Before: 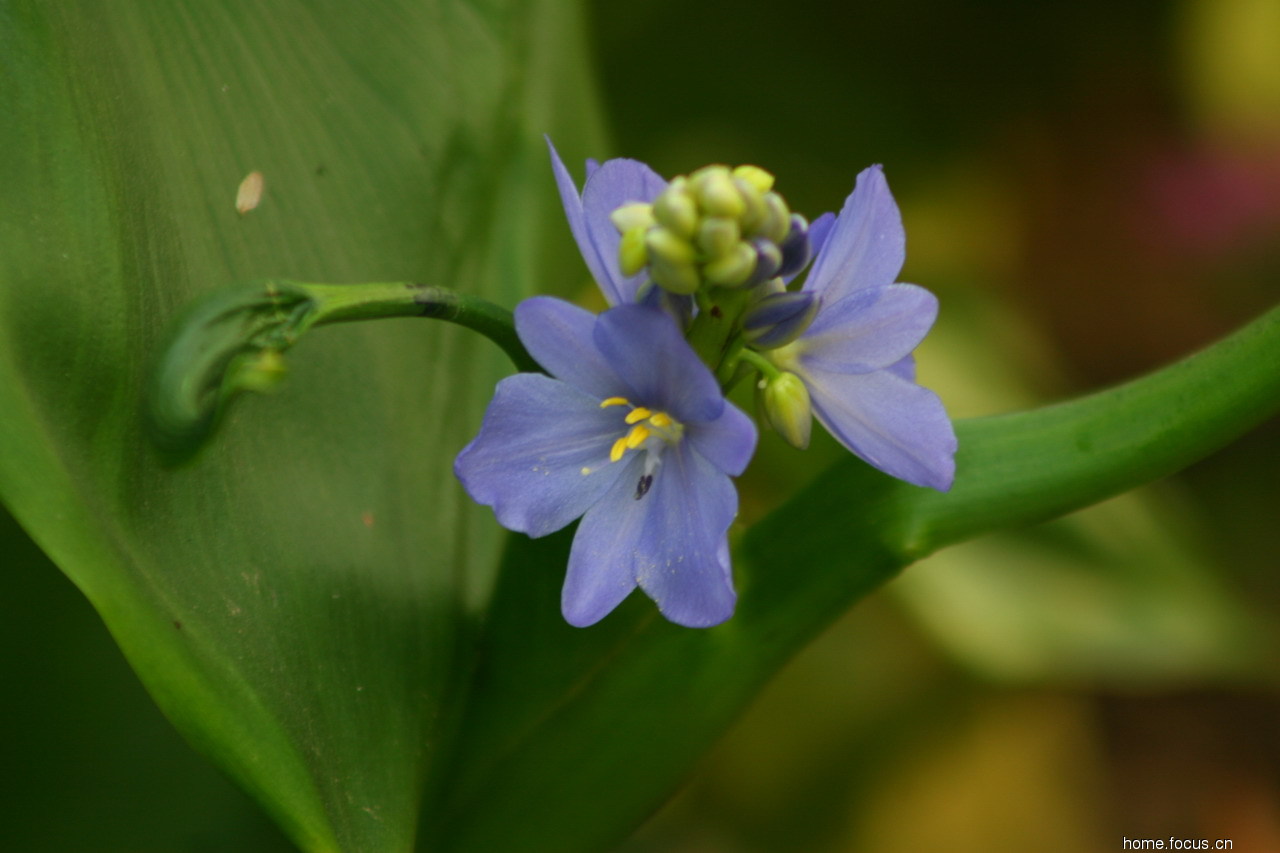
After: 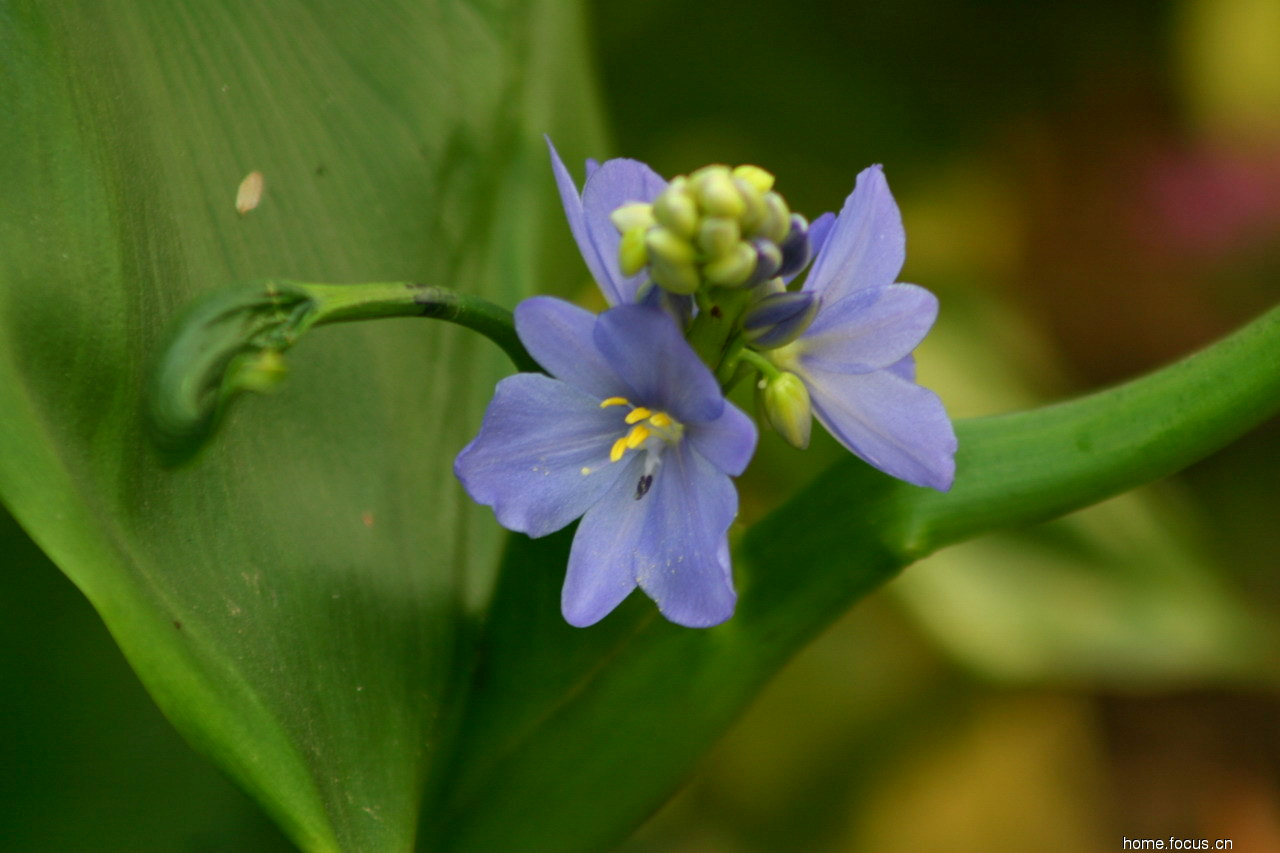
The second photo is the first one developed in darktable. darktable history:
shadows and highlights: radius 108.52, shadows 44.07, highlights -67.8, low approximation 0.01, soften with gaussian
exposure: black level correction 0.002, exposure 0.15 EV, compensate highlight preservation false
